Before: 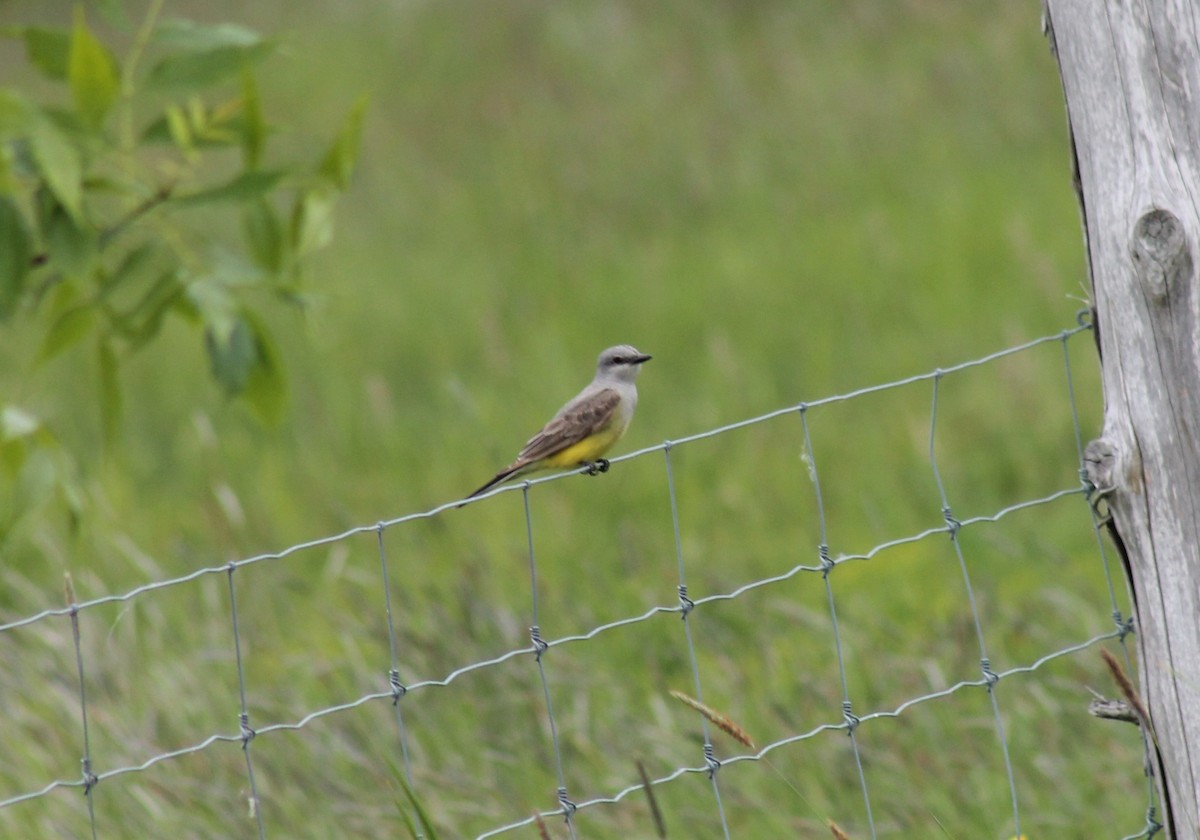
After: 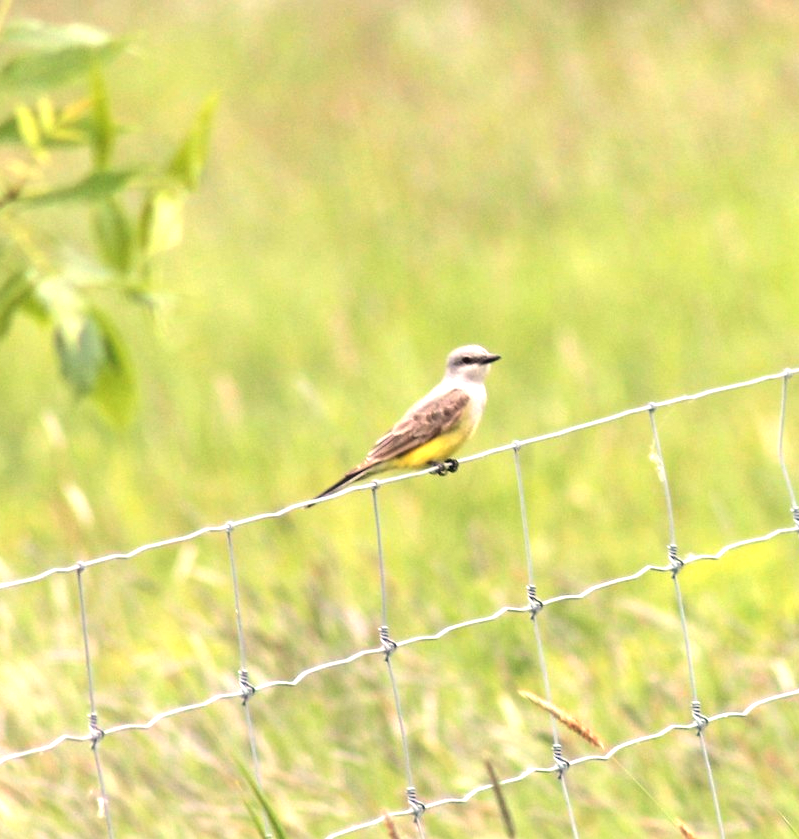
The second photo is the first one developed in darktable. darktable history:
white balance: red 1.127, blue 0.943
tone equalizer: -8 EV -0.417 EV, -7 EV -0.389 EV, -6 EV -0.333 EV, -5 EV -0.222 EV, -3 EV 0.222 EV, -2 EV 0.333 EV, -1 EV 0.389 EV, +0 EV 0.417 EV, edges refinement/feathering 500, mask exposure compensation -1.57 EV, preserve details no
crop and rotate: left 12.648%, right 20.685%
exposure: black level correction 0, exposure 1.2 EV, compensate exposure bias true, compensate highlight preservation false
